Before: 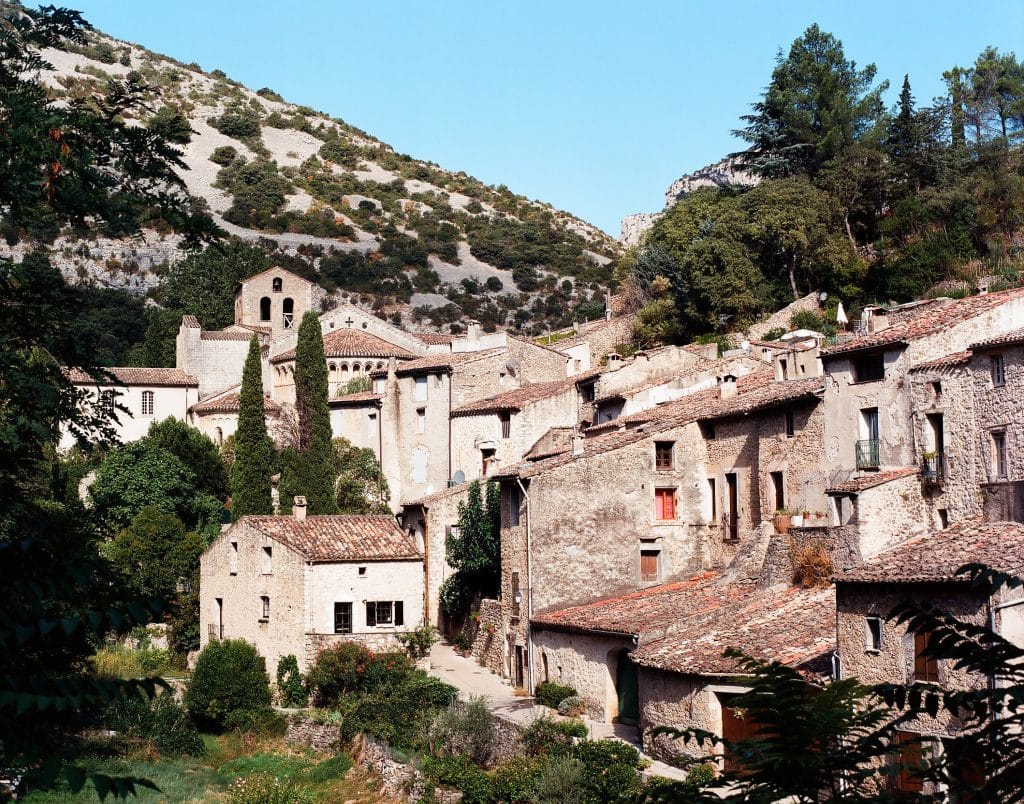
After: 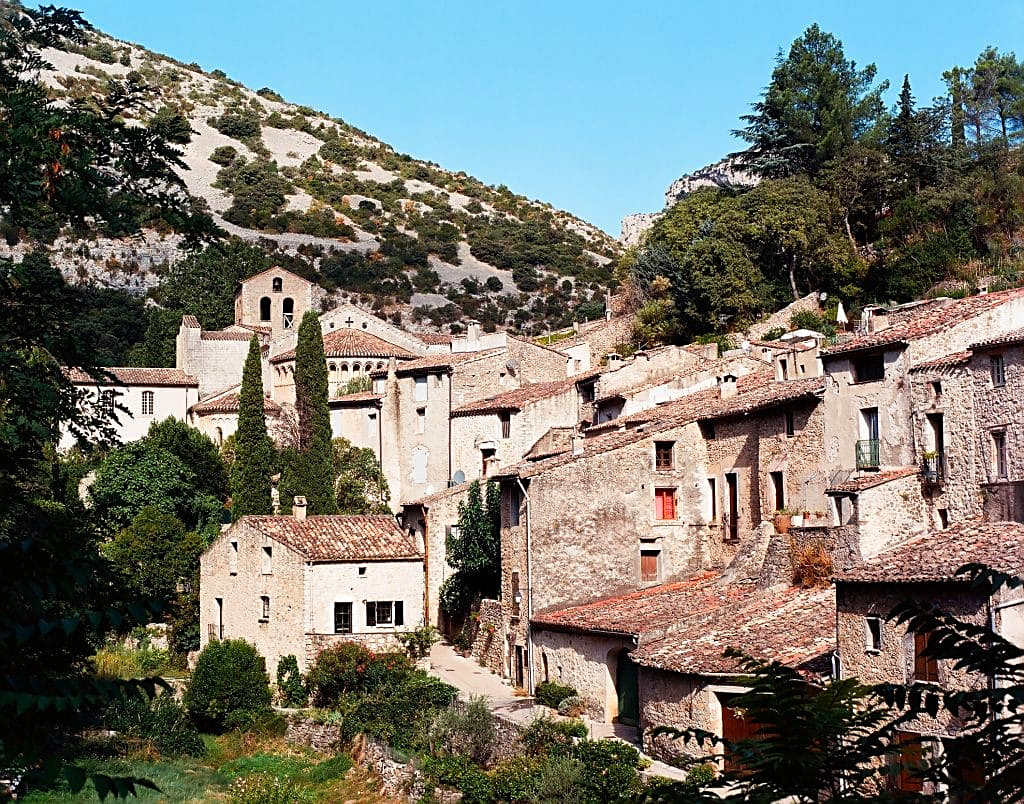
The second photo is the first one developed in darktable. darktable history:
tone equalizer: on, module defaults
sharpen: on, module defaults
color zones: curves: ch0 [(0, 0.613) (0.01, 0.613) (0.245, 0.448) (0.498, 0.529) (0.642, 0.665) (0.879, 0.777) (0.99, 0.613)]; ch1 [(0, 0) (0.143, 0) (0.286, 0) (0.429, 0) (0.571, 0) (0.714, 0) (0.857, 0)], mix -121.96%
